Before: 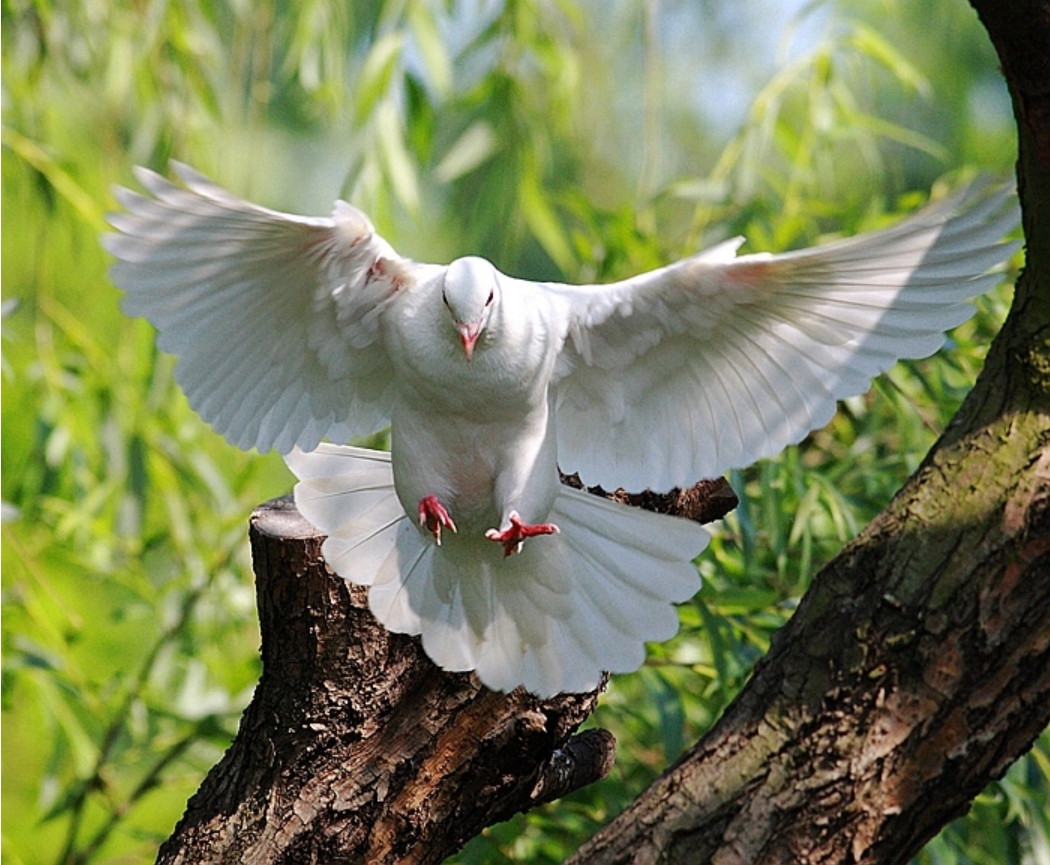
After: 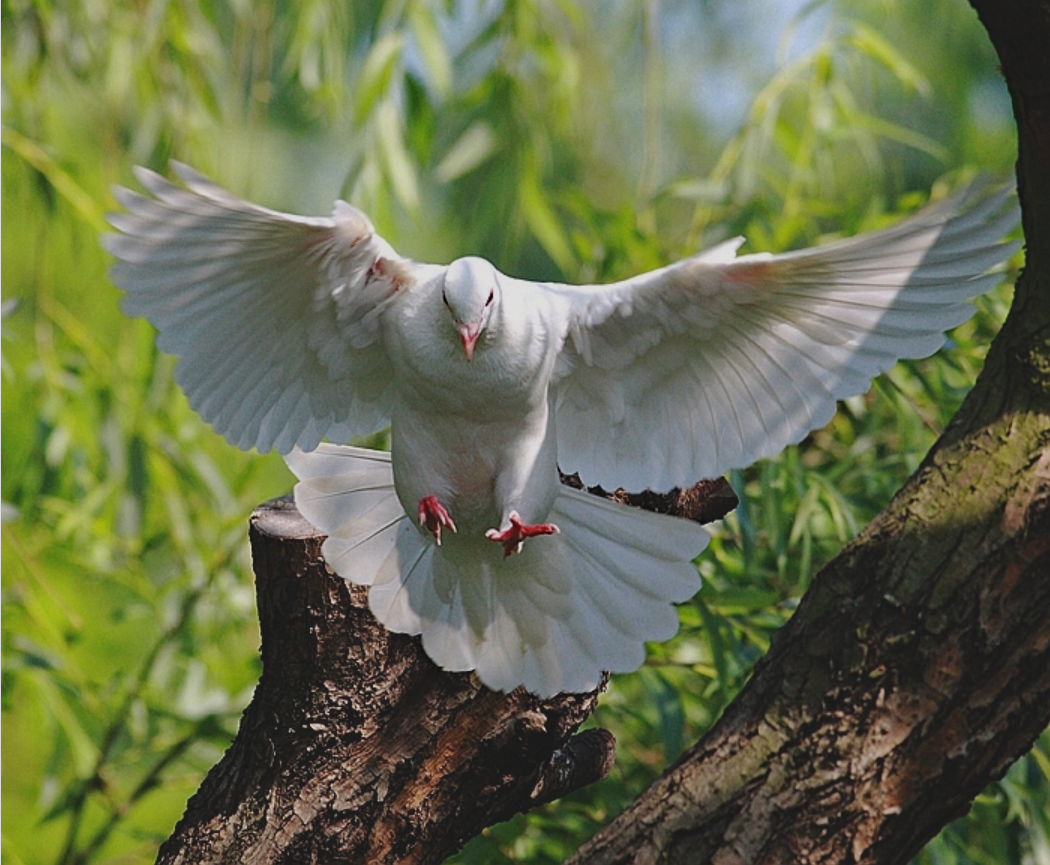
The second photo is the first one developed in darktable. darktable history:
haze removal: compatibility mode true, adaptive false
exposure: black level correction -0.015, exposure -0.512 EV, compensate highlight preservation false
